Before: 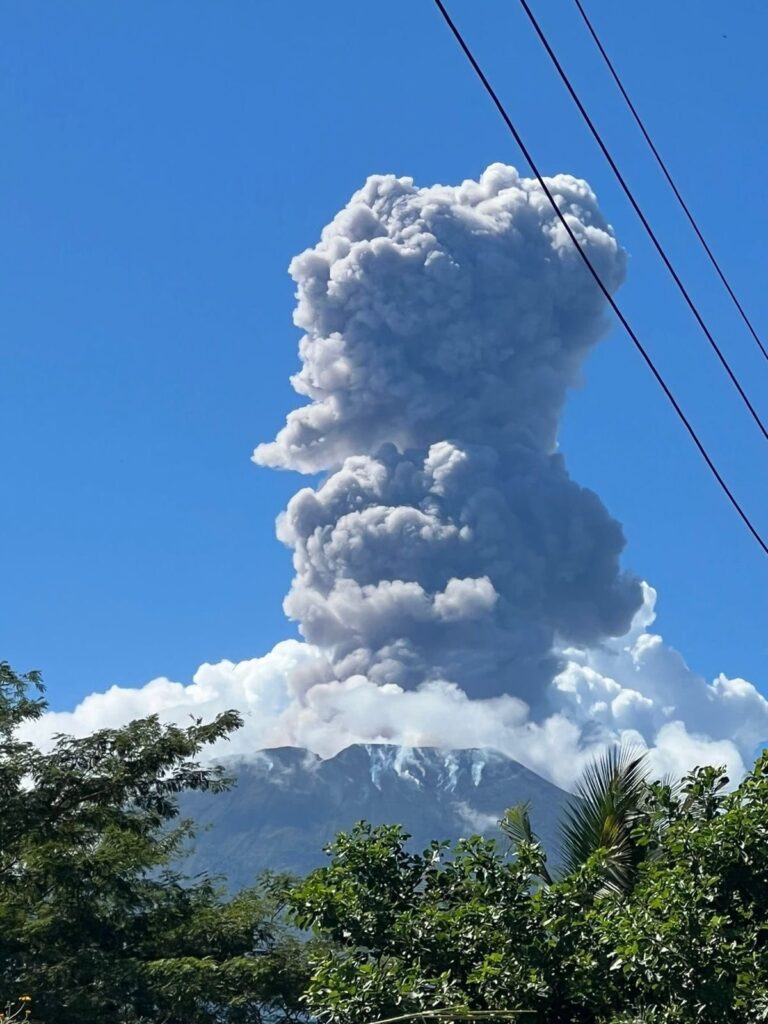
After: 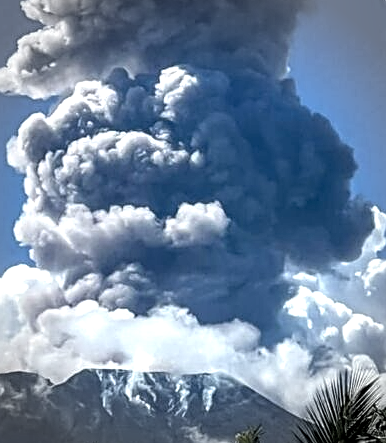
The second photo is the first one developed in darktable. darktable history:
crop: left 35.03%, top 36.625%, right 14.663%, bottom 20.057%
sharpen: on, module defaults
vignetting: fall-off start 67.15%, brightness -0.442, saturation -0.691, width/height ratio 1.011, unbound false
local contrast: detail 203%
